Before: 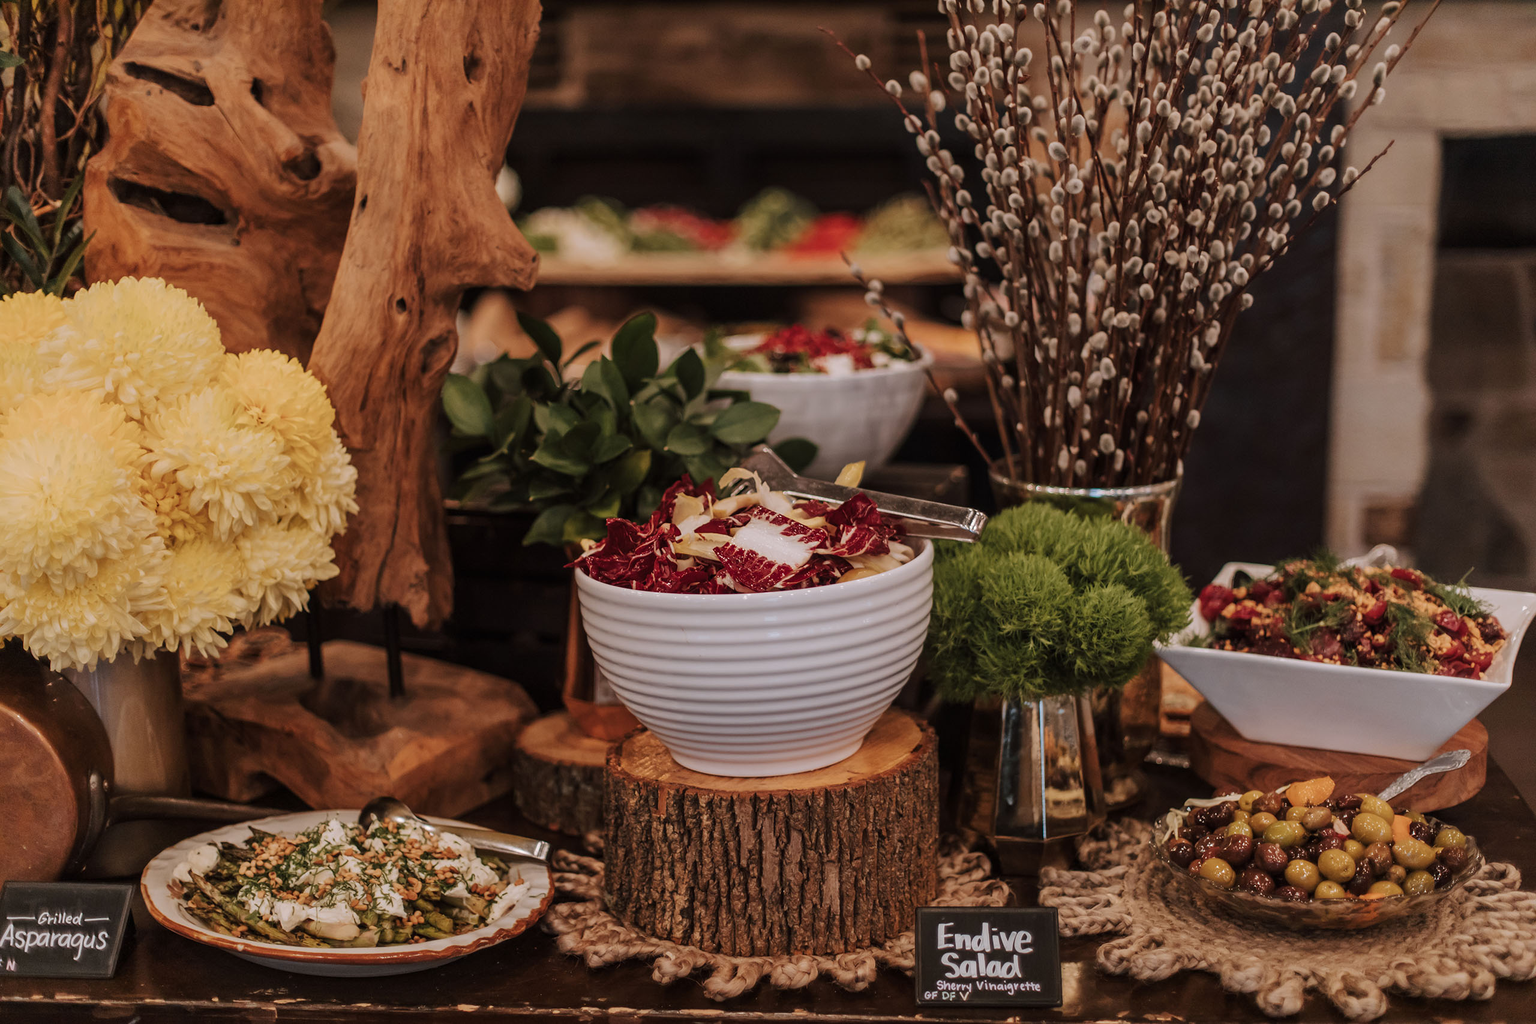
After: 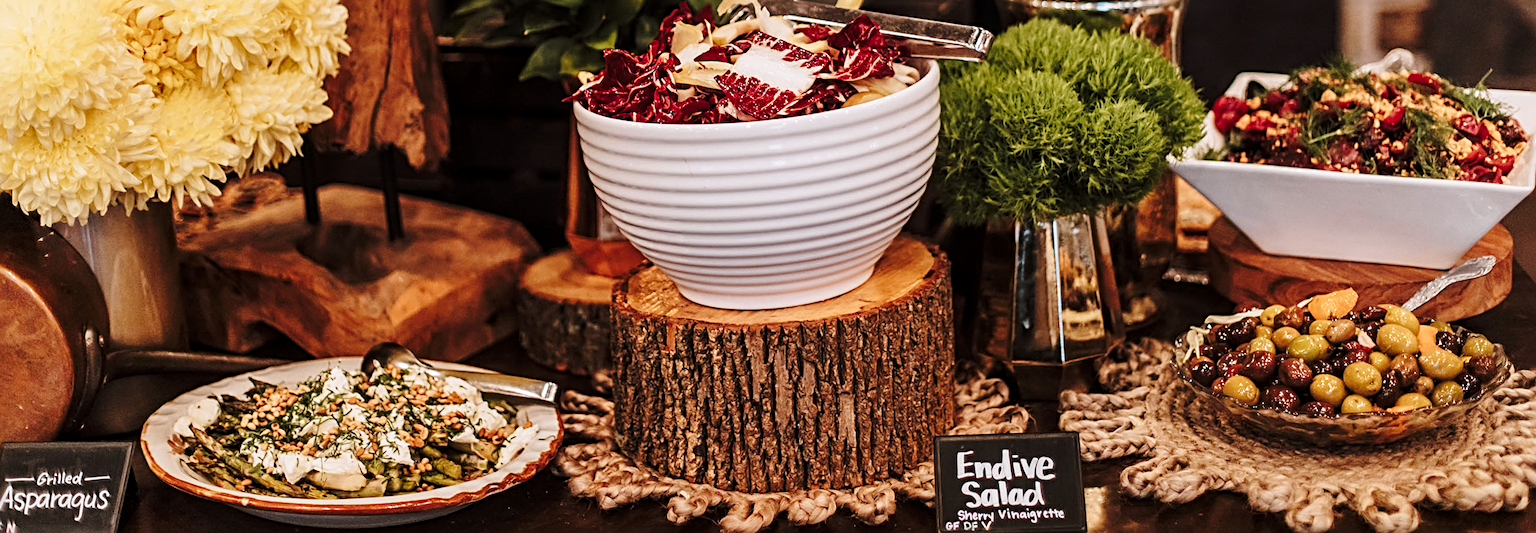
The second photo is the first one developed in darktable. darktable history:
local contrast: highlights 100%, shadows 100%, detail 120%, midtone range 0.2
crop and rotate: top 46.237%
sharpen: radius 4
rotate and perspective: rotation -2°, crop left 0.022, crop right 0.978, crop top 0.049, crop bottom 0.951
base curve: curves: ch0 [(0, 0) (0.028, 0.03) (0.121, 0.232) (0.46, 0.748) (0.859, 0.968) (1, 1)], preserve colors none
